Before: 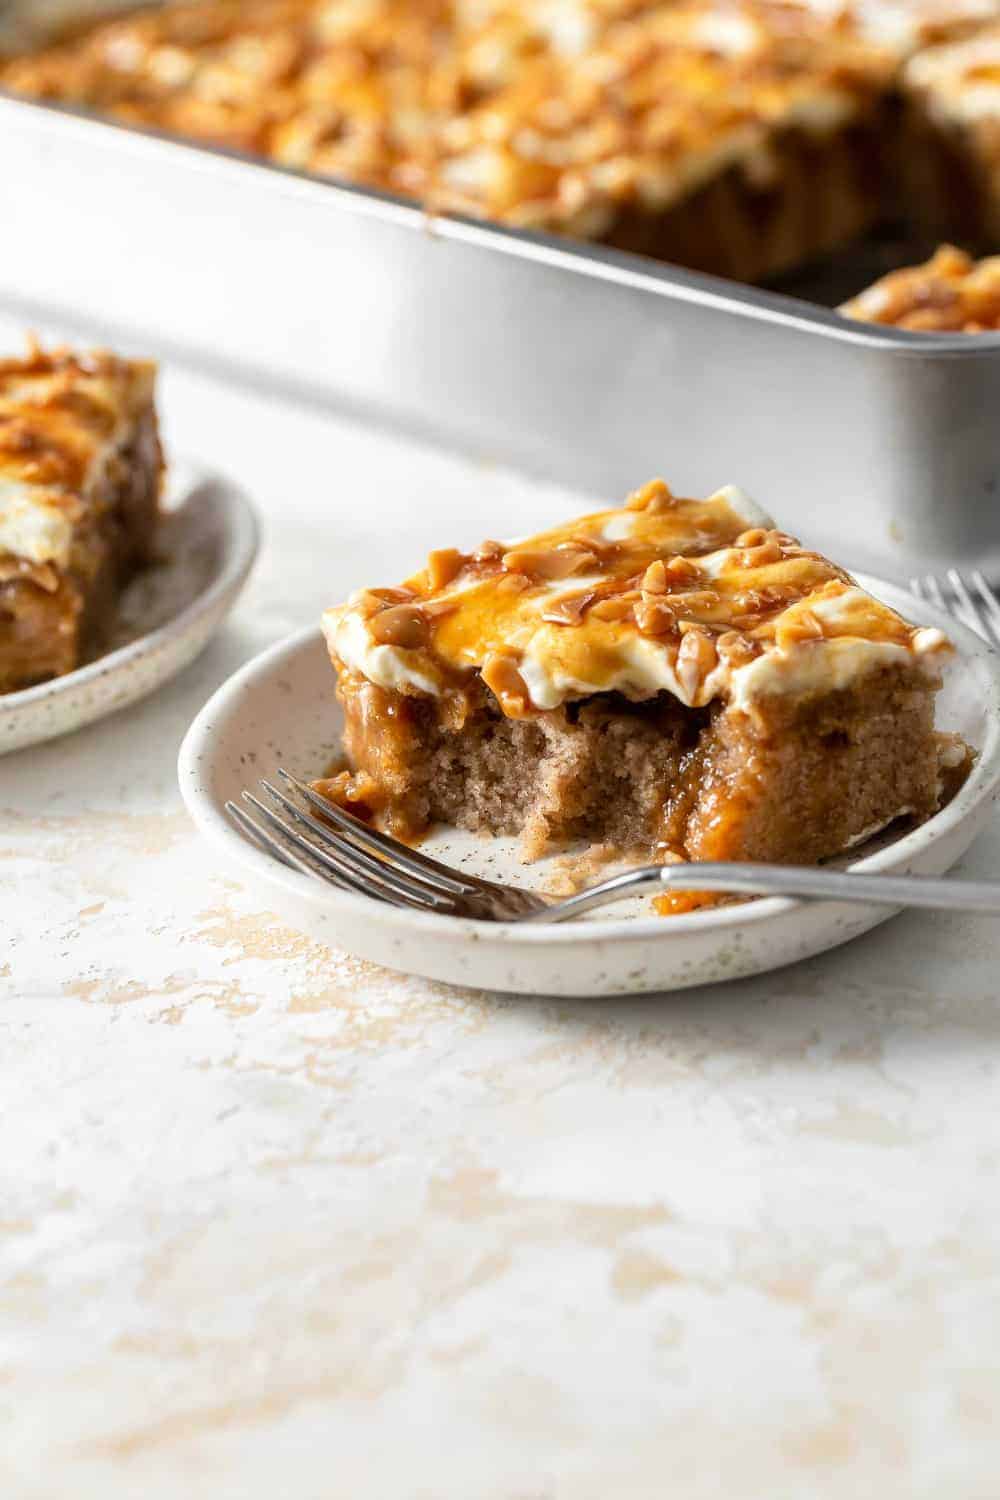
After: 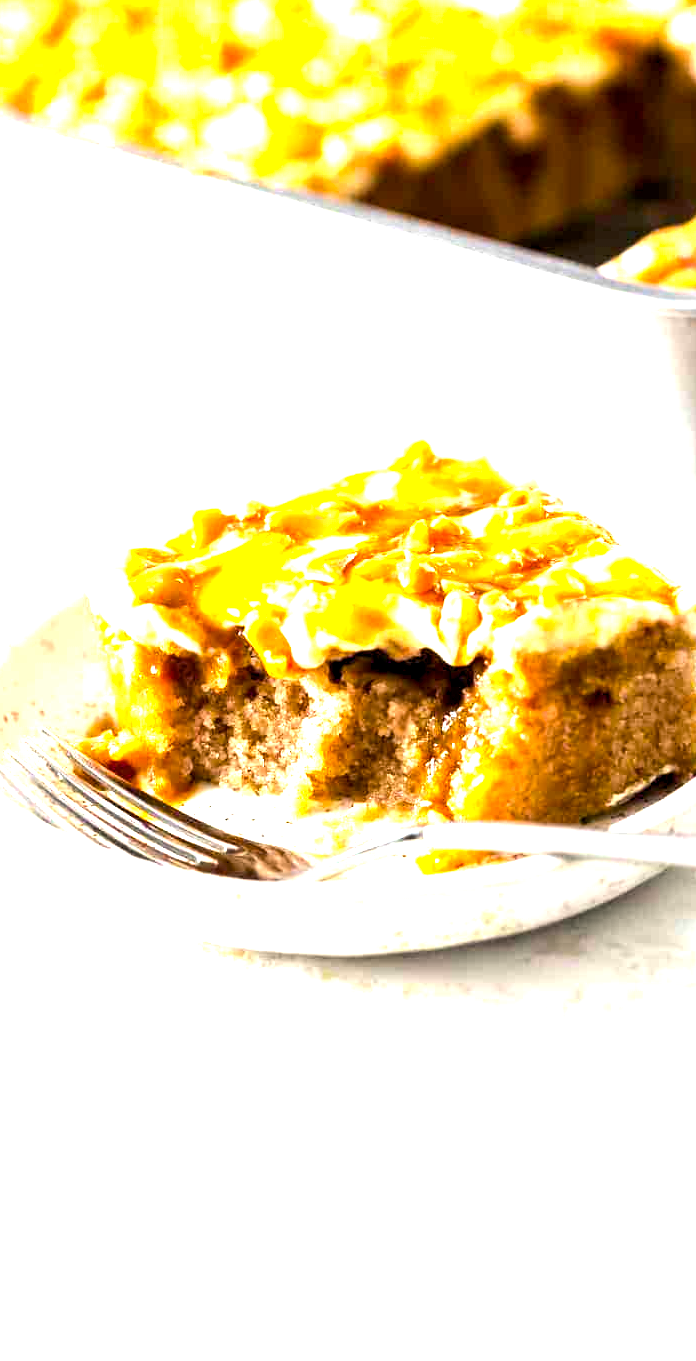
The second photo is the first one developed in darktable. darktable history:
crop and rotate: left 23.791%, top 2.792%, right 6.578%, bottom 6.446%
color balance rgb: shadows lift › chroma 4.175%, shadows lift › hue 253.22°, highlights gain › luminance 14.564%, global offset › luminance -0.479%, perceptual saturation grading › global saturation 19.288%, perceptual brilliance grading › global brilliance 4.478%, global vibrance 20%
tone equalizer: -8 EV -0.381 EV, -7 EV -0.423 EV, -6 EV -0.346 EV, -5 EV -0.246 EV, -3 EV 0.25 EV, -2 EV 0.357 EV, -1 EV 0.39 EV, +0 EV 0.432 EV, edges refinement/feathering 500, mask exposure compensation -1.57 EV, preserve details guided filter
exposure: black level correction 0, exposure 1.458 EV, compensate highlight preservation false
